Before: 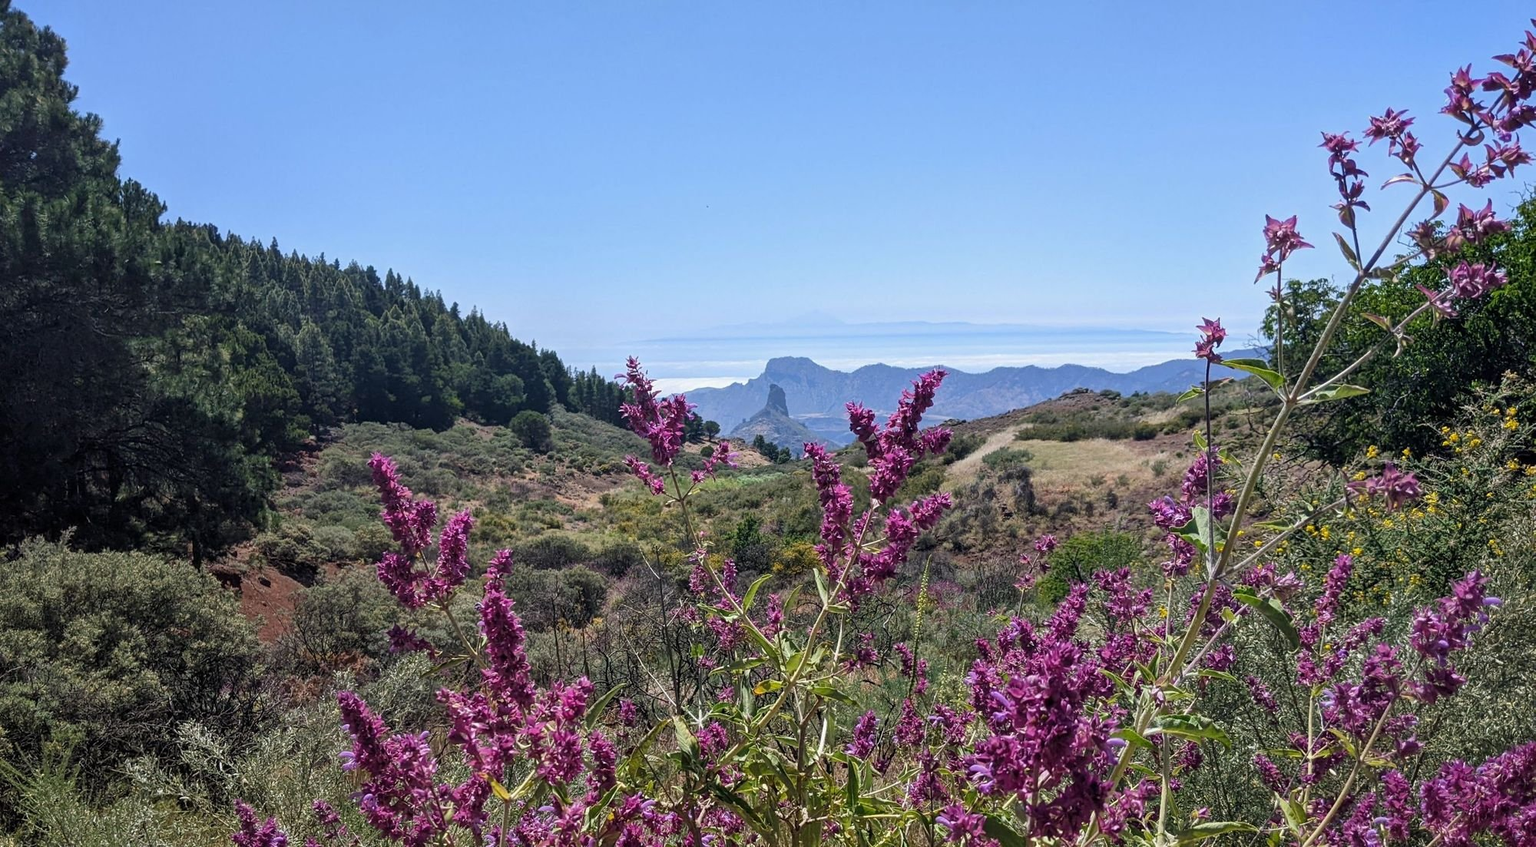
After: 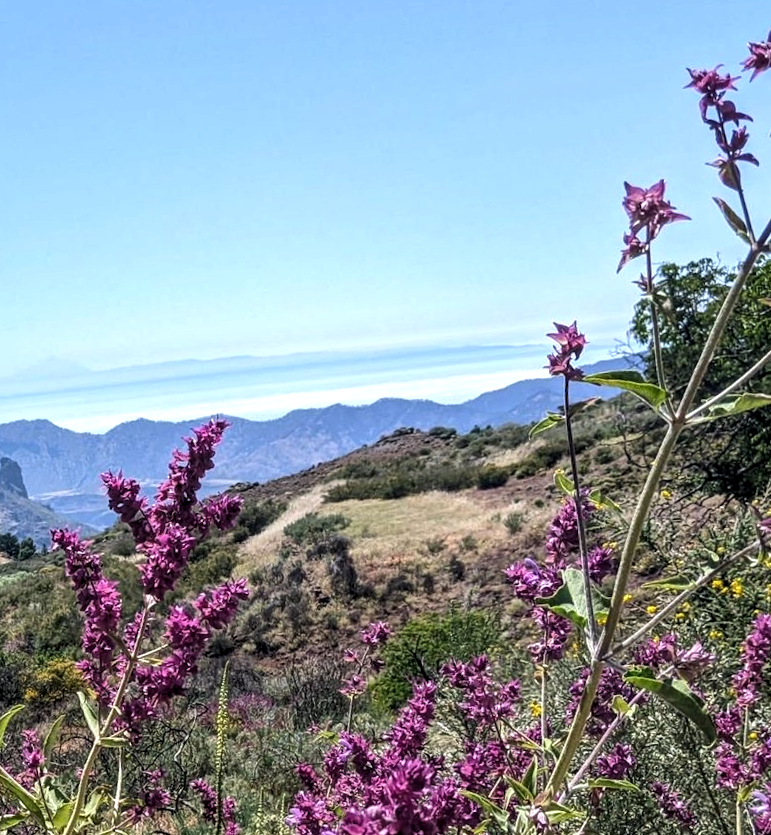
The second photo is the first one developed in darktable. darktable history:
crop and rotate: left 49.936%, top 10.094%, right 13.136%, bottom 24.256%
local contrast: on, module defaults
tone equalizer: -8 EV -0.417 EV, -7 EV -0.389 EV, -6 EV -0.333 EV, -5 EV -0.222 EV, -3 EV 0.222 EV, -2 EV 0.333 EV, -1 EV 0.389 EV, +0 EV 0.417 EV, edges refinement/feathering 500, mask exposure compensation -1.57 EV, preserve details no
rotate and perspective: rotation -4.98°, automatic cropping off
levels: levels [0.016, 0.492, 0.969]
